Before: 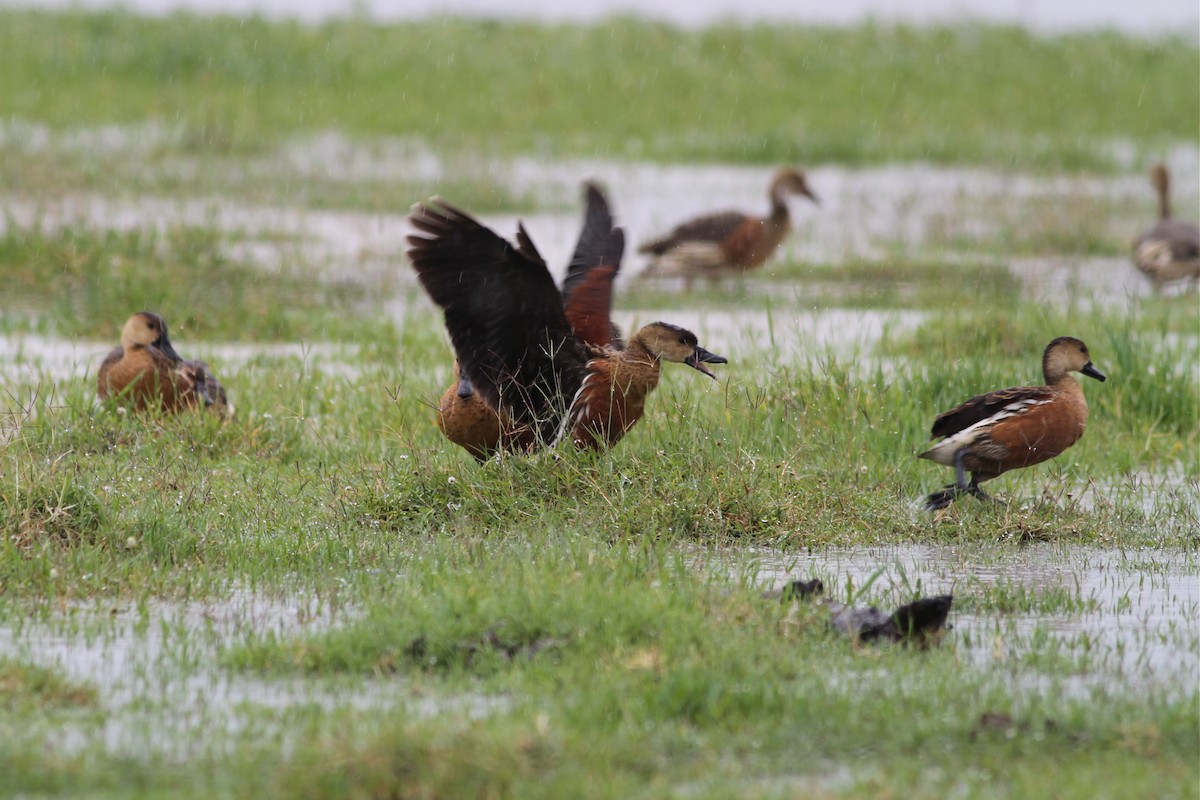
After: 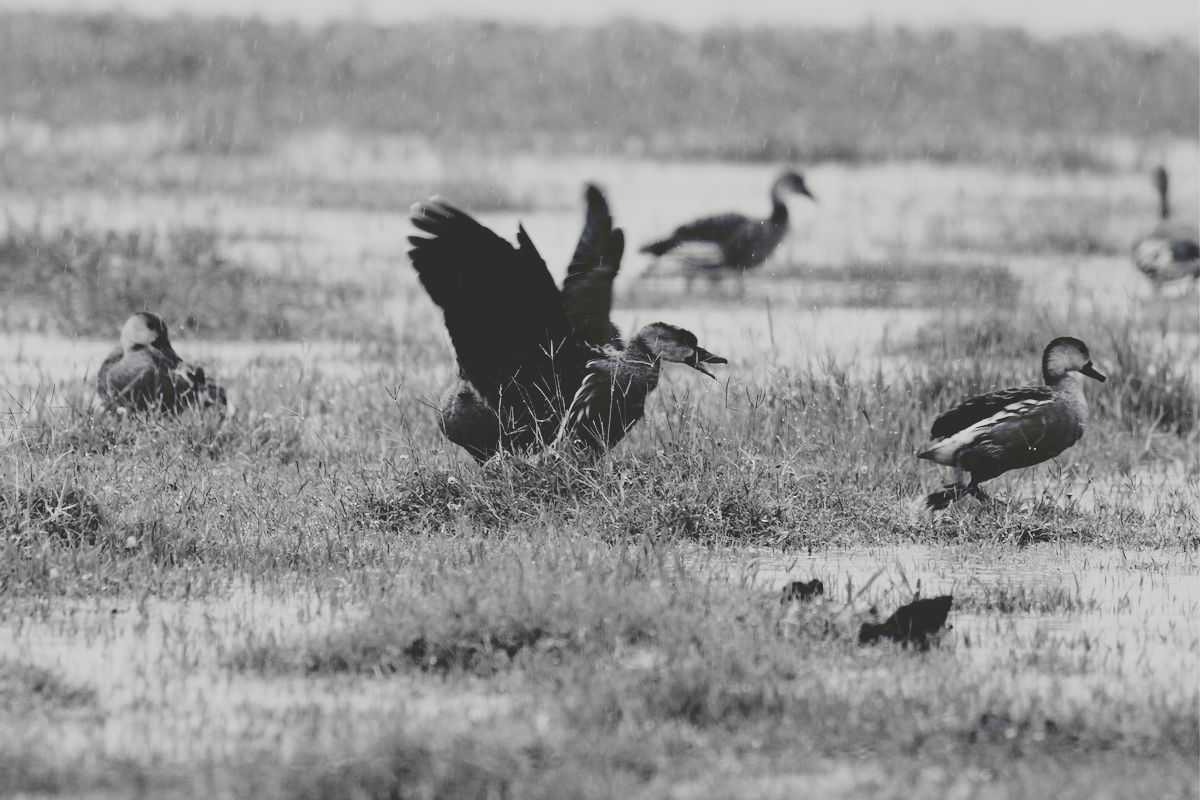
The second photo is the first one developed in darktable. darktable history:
tone curve: curves: ch0 [(0, 0) (0.003, 0.185) (0.011, 0.185) (0.025, 0.187) (0.044, 0.185) (0.069, 0.185) (0.1, 0.18) (0.136, 0.18) (0.177, 0.179) (0.224, 0.202) (0.277, 0.252) (0.335, 0.343) (0.399, 0.452) (0.468, 0.553) (0.543, 0.643) (0.623, 0.717) (0.709, 0.778) (0.801, 0.82) (0.898, 0.856) (1, 1)], preserve colors none
color look up table: target L [85.98, 81.69, 87.41, 81.69, 55.28, 48.57, 56.32, 58.64, 31.46, 24.42, 203.09, 73.68, 70.73, 68.49, 64.74, 63.22, 46.97, 37.41, 36.57, 25.32, 28.56, 18.94, 19.87, 19.87, 90.24, 93.05, 63.98, 68.49, 80.24, 75.88, 63.98, 63.22, 83.84, 44, 47.5, 56.32, 23.52, 30.3, 46.03, 18.94, 21.25, 97.23, 100, 90.24, 81.69, 71.47, 50.43, 46.43, 20.79], target a [-0.101, -0.002, -0.002, -0.002, 0.001, 0.001, 0, -0.001, 0.001, 0, 0, -0.002, -0.002, -0.001, 0, -0.001, 0.001, 0.001, 0.001, 0, 0.001, -1.61, -0.001, -0.001, -0.1, -0.099, 0, -0.001, -0.103, -0.002, 0, -0.001, -0.002, 0.001, 0.001, 0, 0, 0.001, 0, -1.61, 0, -0.474, -0.285, -0.1, -0.002, -0.002, 0, 0, 0], target b [1.25, 0.021, 0.02, 0.021, -0.003, -0.003, 0.002, 0.02, -0.004, 0.007, -0.002, 0.021, 0.022, 0.002, 0.002, 0.021, -0.003, -0.005, -0.003, -0.001, -0.004, 31.74, 0.007, 0.007, 1.236, 1.228, 0.002, 0.002, 1.268, 0.021, 0.002, 0.021, 0.02, -0.003, -0.003, 0.002, -0.003, -0.004, 0.002, 31.74, -0.001, 6.025, 3.593, 1.236, 0.021, 0.022, -0.003, 0.002, 0.006], num patches 49
